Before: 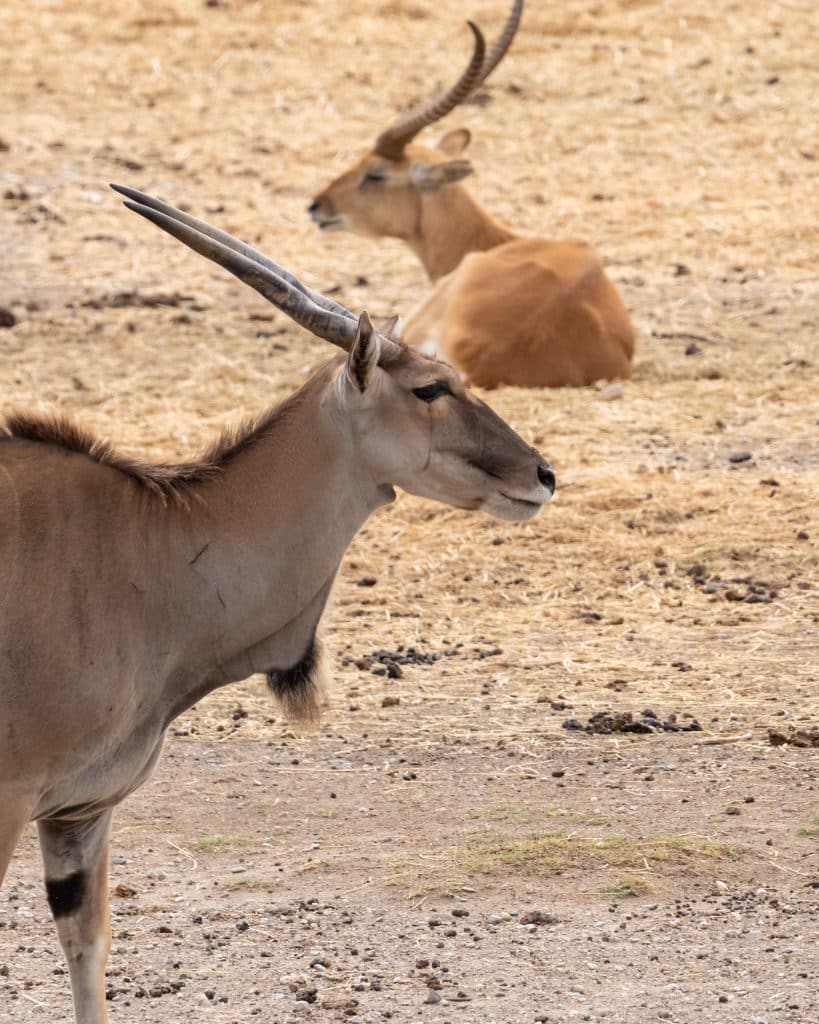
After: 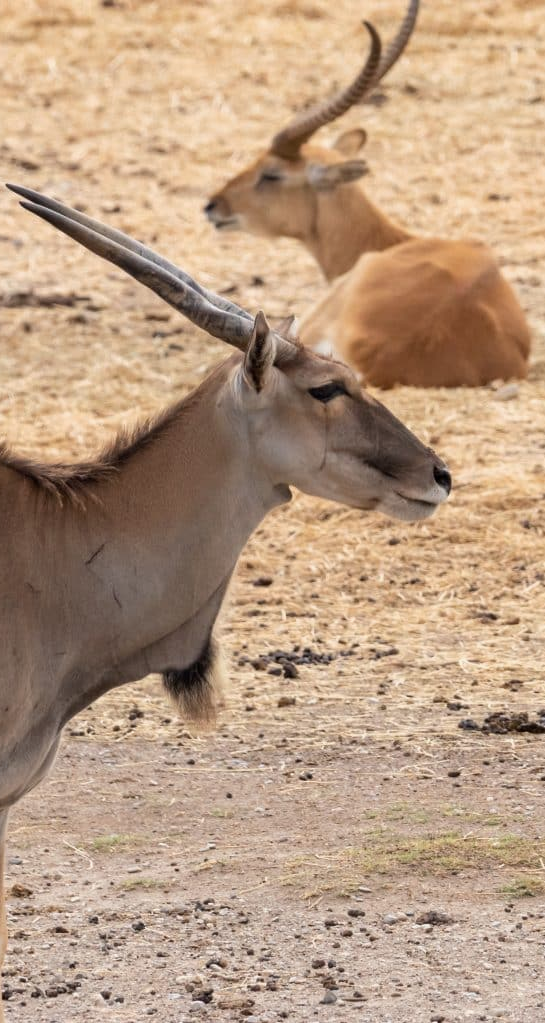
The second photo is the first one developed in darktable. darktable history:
exposure: exposure -0.071 EV, compensate exposure bias true, compensate highlight preservation false
crop and rotate: left 12.817%, right 20.546%
